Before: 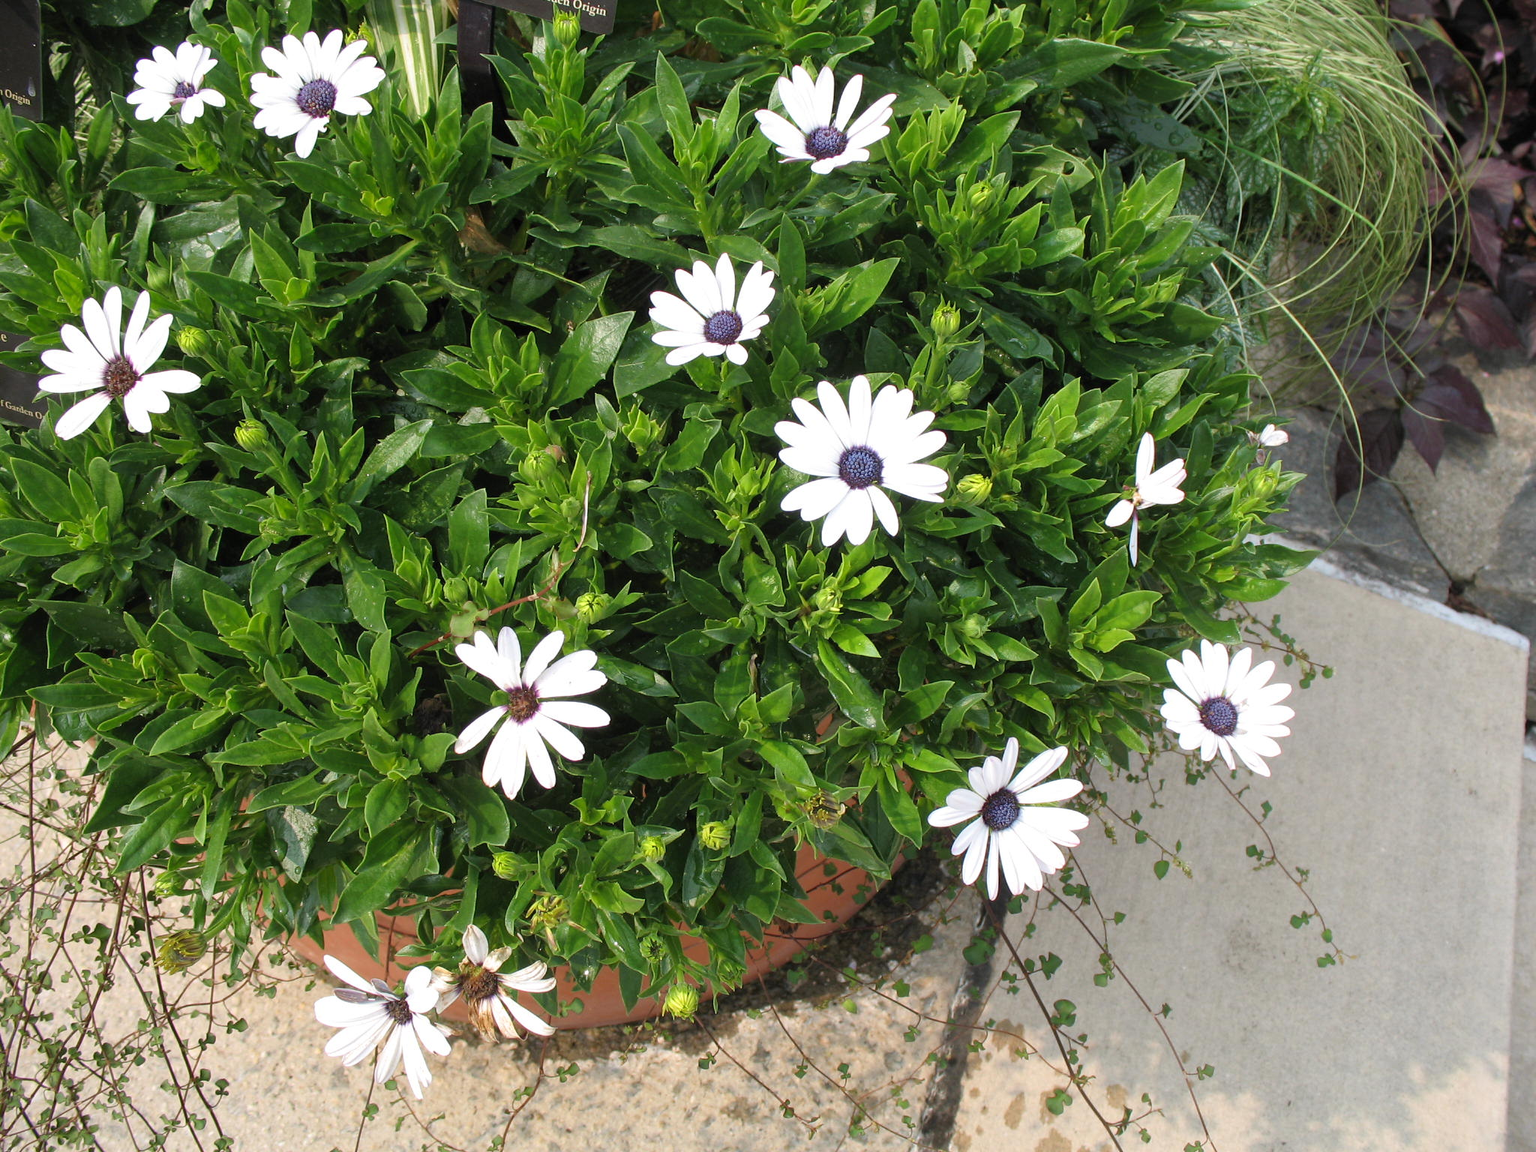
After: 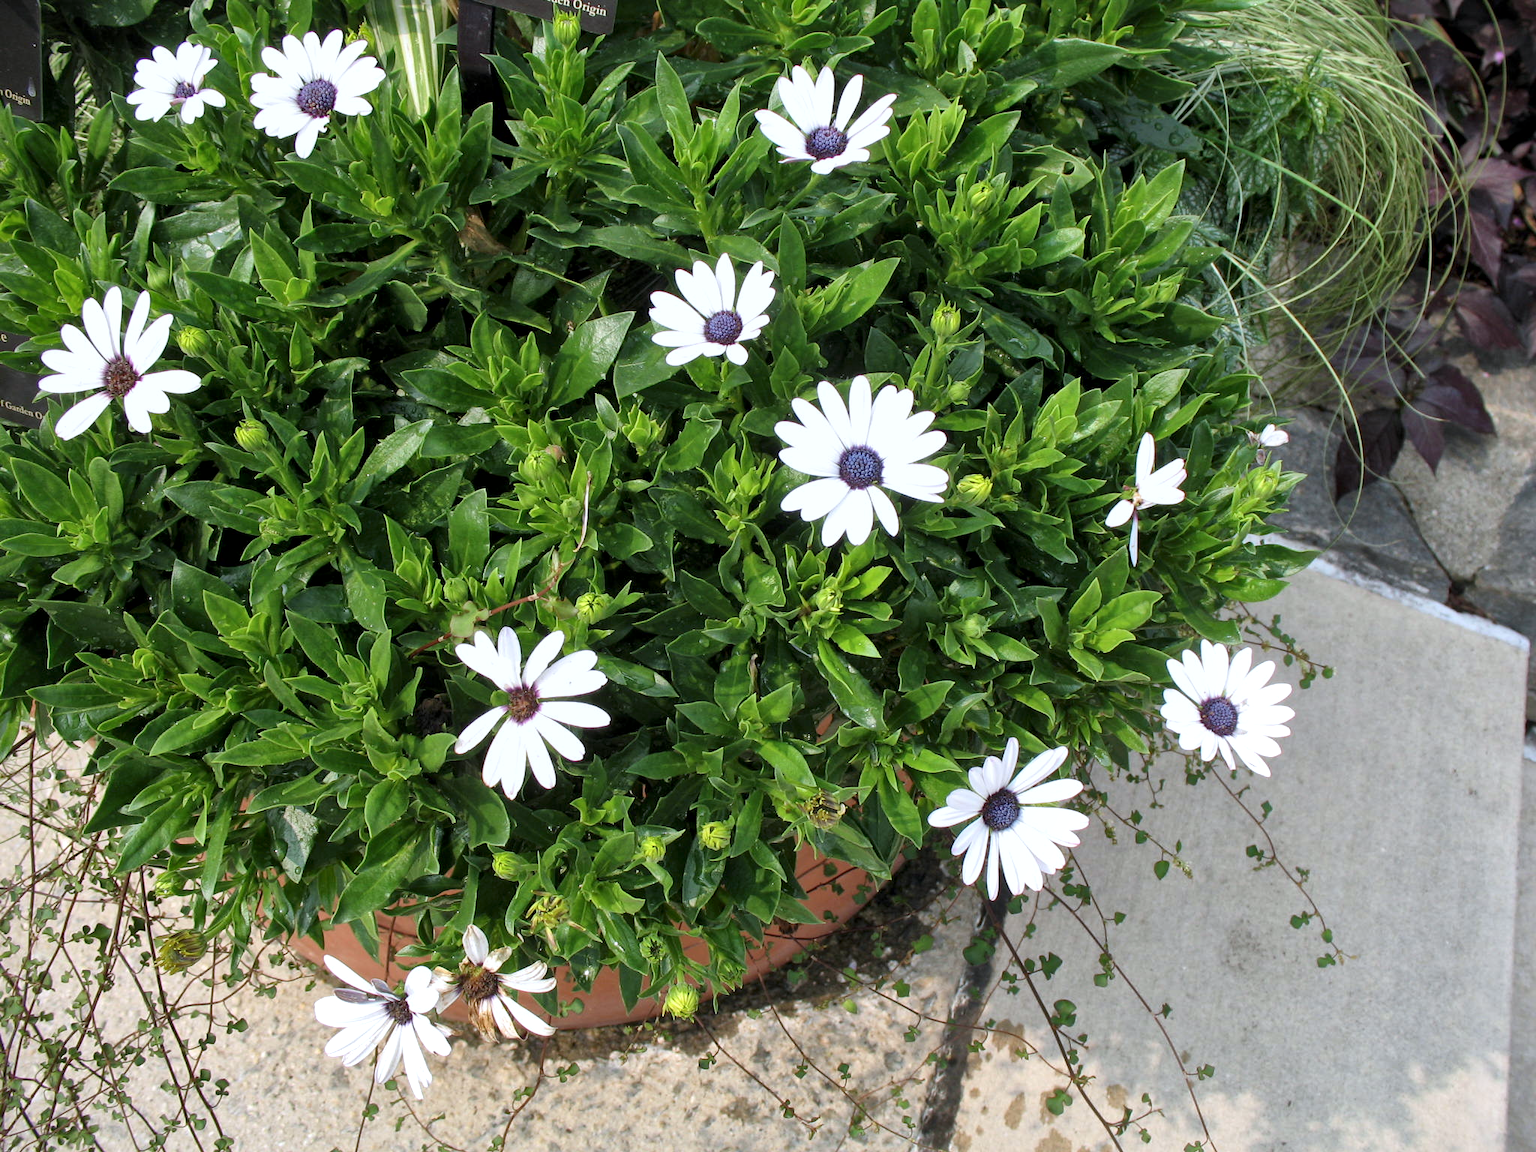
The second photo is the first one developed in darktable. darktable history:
local contrast: mode bilateral grid, contrast 20, coarseness 50, detail 150%, midtone range 0.2
white balance: red 0.967, blue 1.049
